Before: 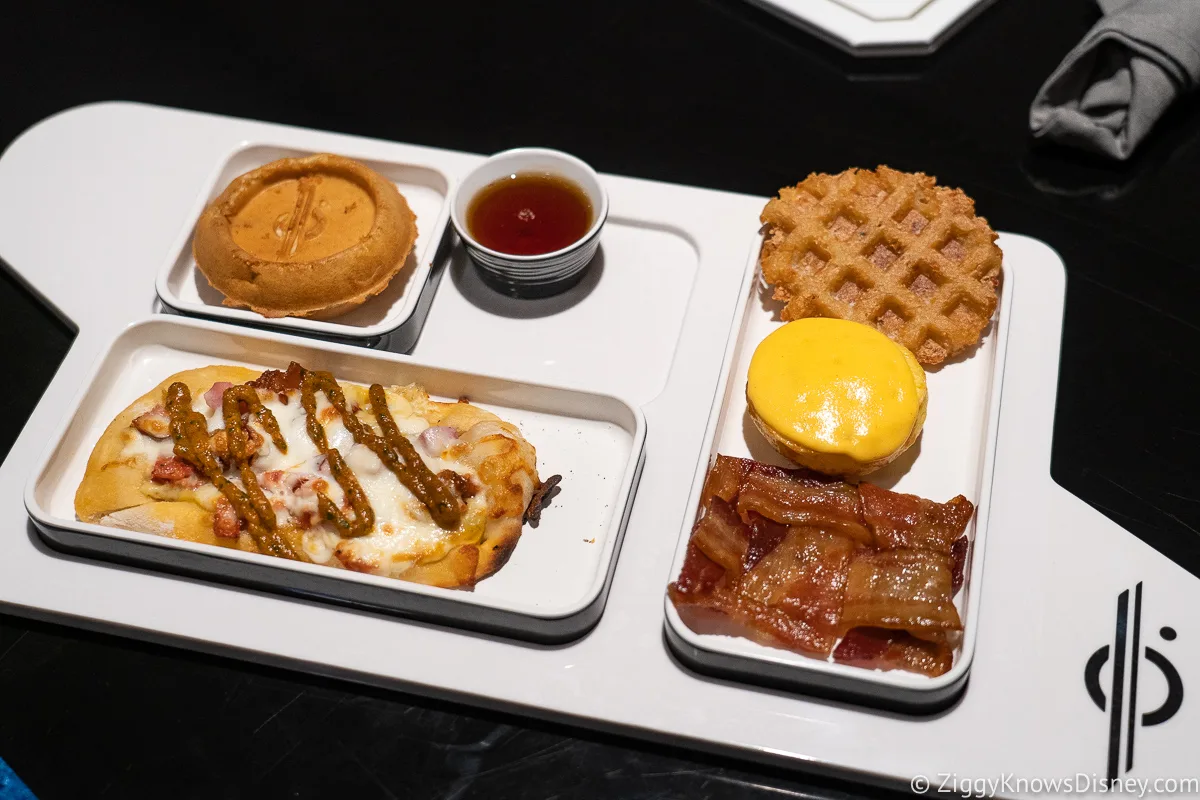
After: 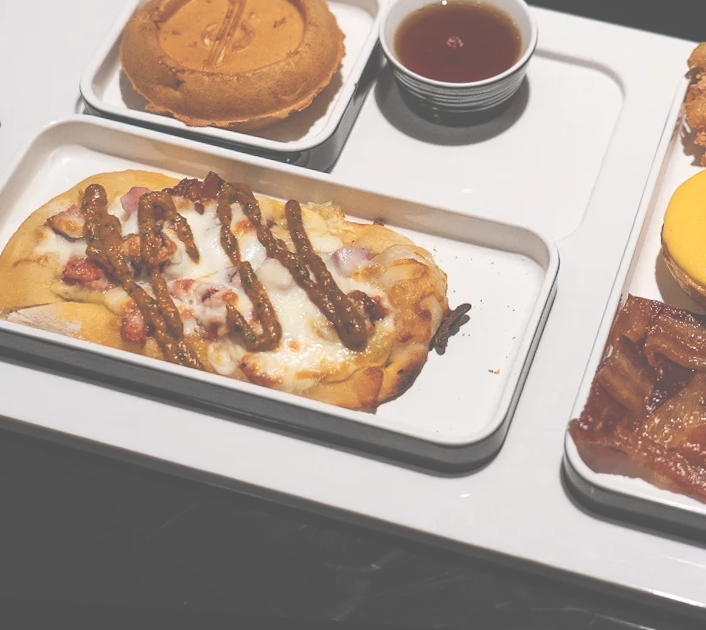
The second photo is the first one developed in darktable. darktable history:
crop: left 8.966%, top 23.852%, right 34.699%, bottom 4.703%
rotate and perspective: rotation 4.1°, automatic cropping off
exposure: black level correction -0.087, compensate highlight preservation false
